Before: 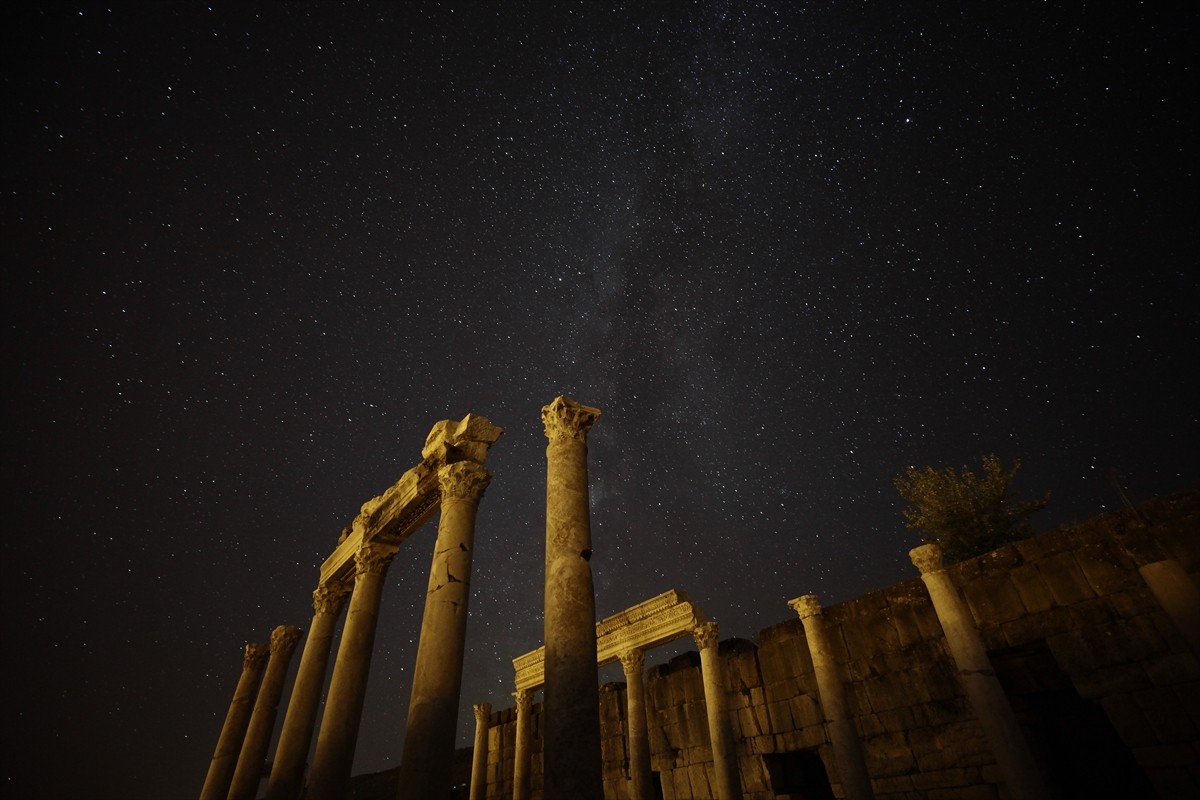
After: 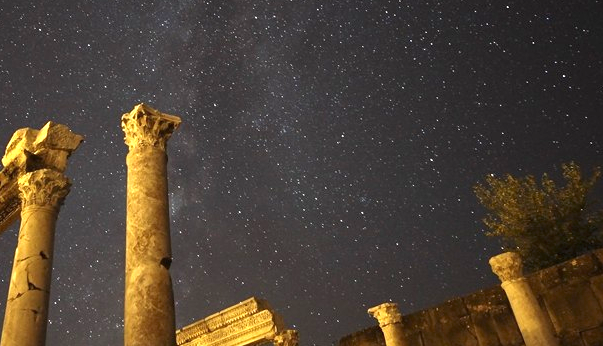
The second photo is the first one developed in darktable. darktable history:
crop: left 35.03%, top 36.625%, right 14.663%, bottom 20.057%
exposure: black level correction 0, exposure 1.5 EV, compensate exposure bias true, compensate highlight preservation false
